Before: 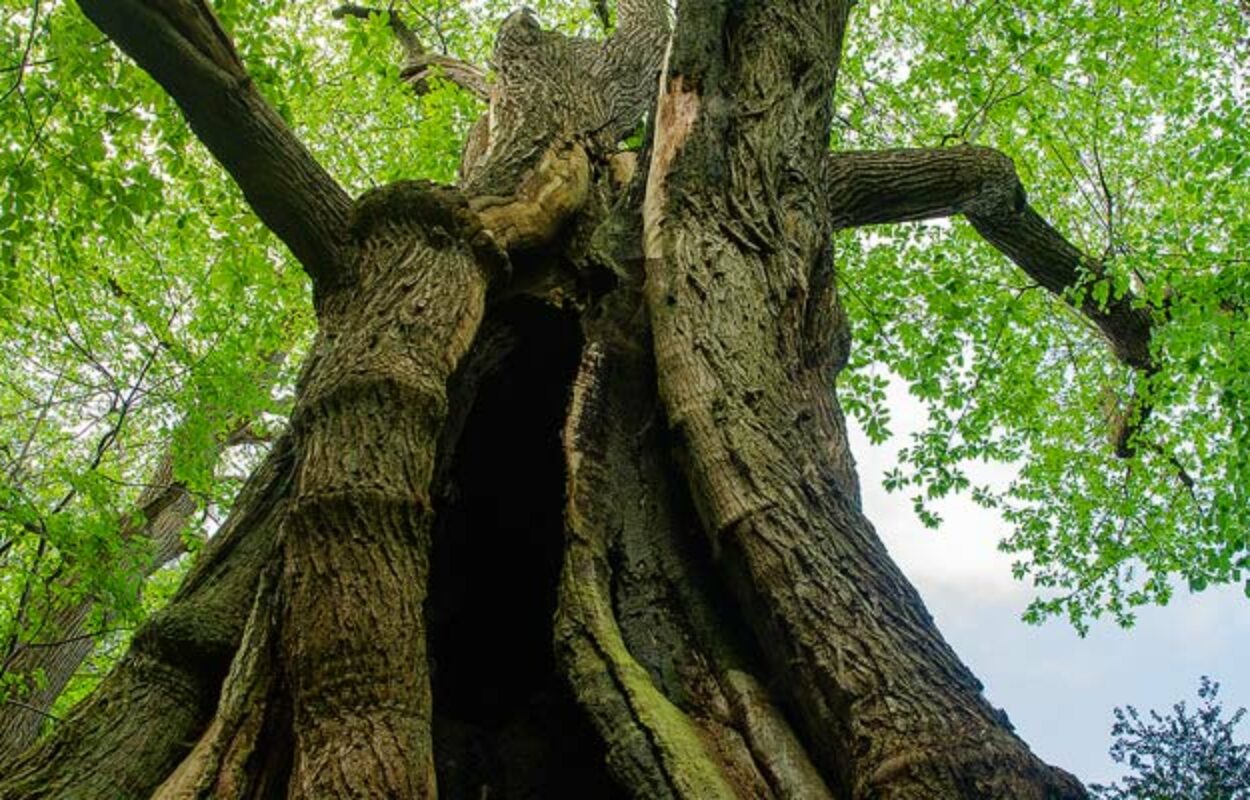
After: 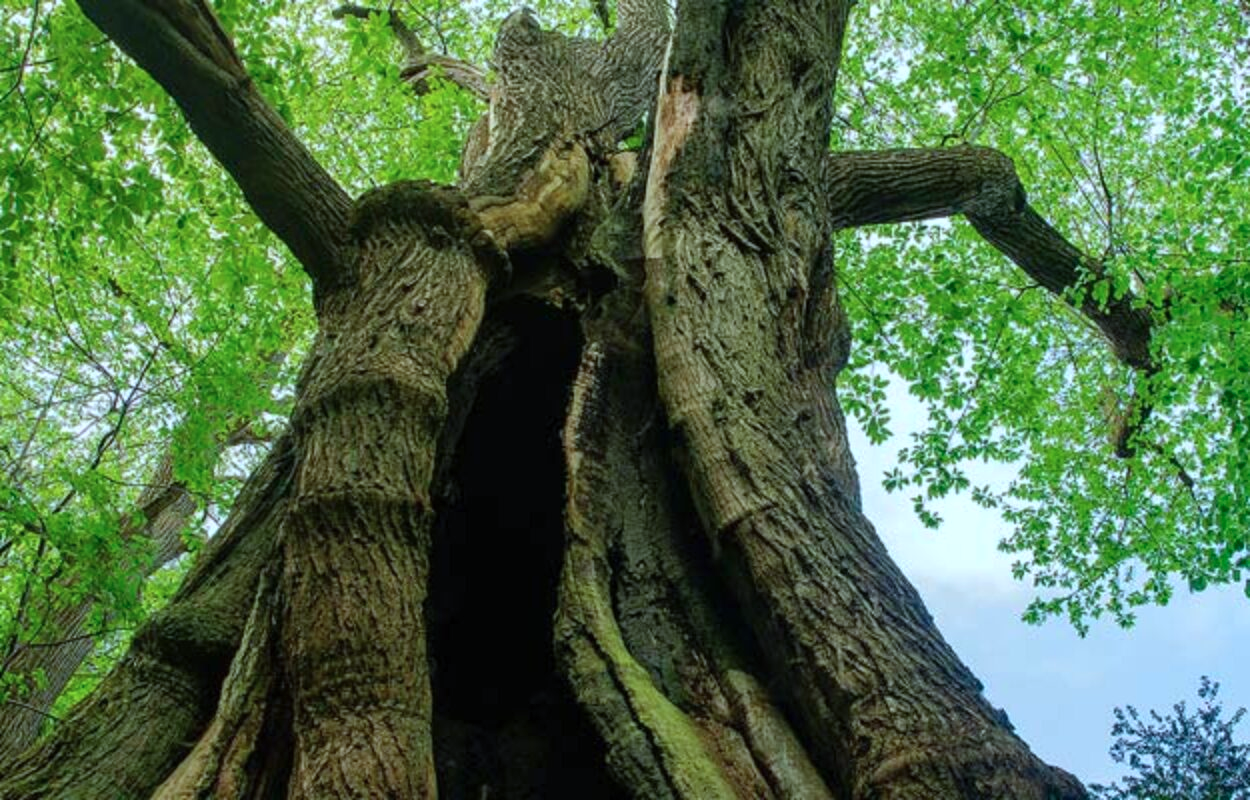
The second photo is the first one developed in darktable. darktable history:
shadows and highlights: shadows 25, highlights -25
color calibration: illuminant Planckian (black body), x 0.375, y 0.373, temperature 4117 K
